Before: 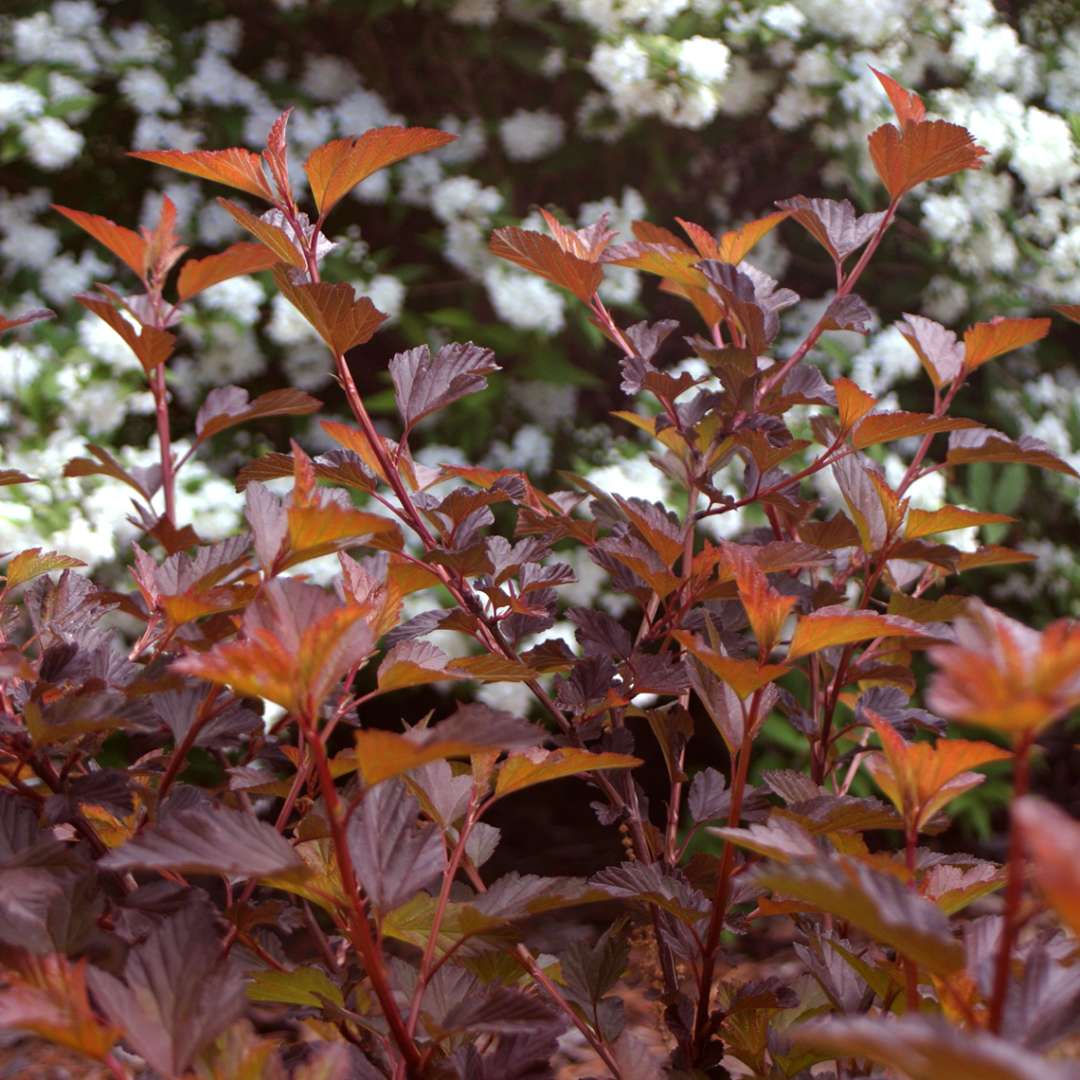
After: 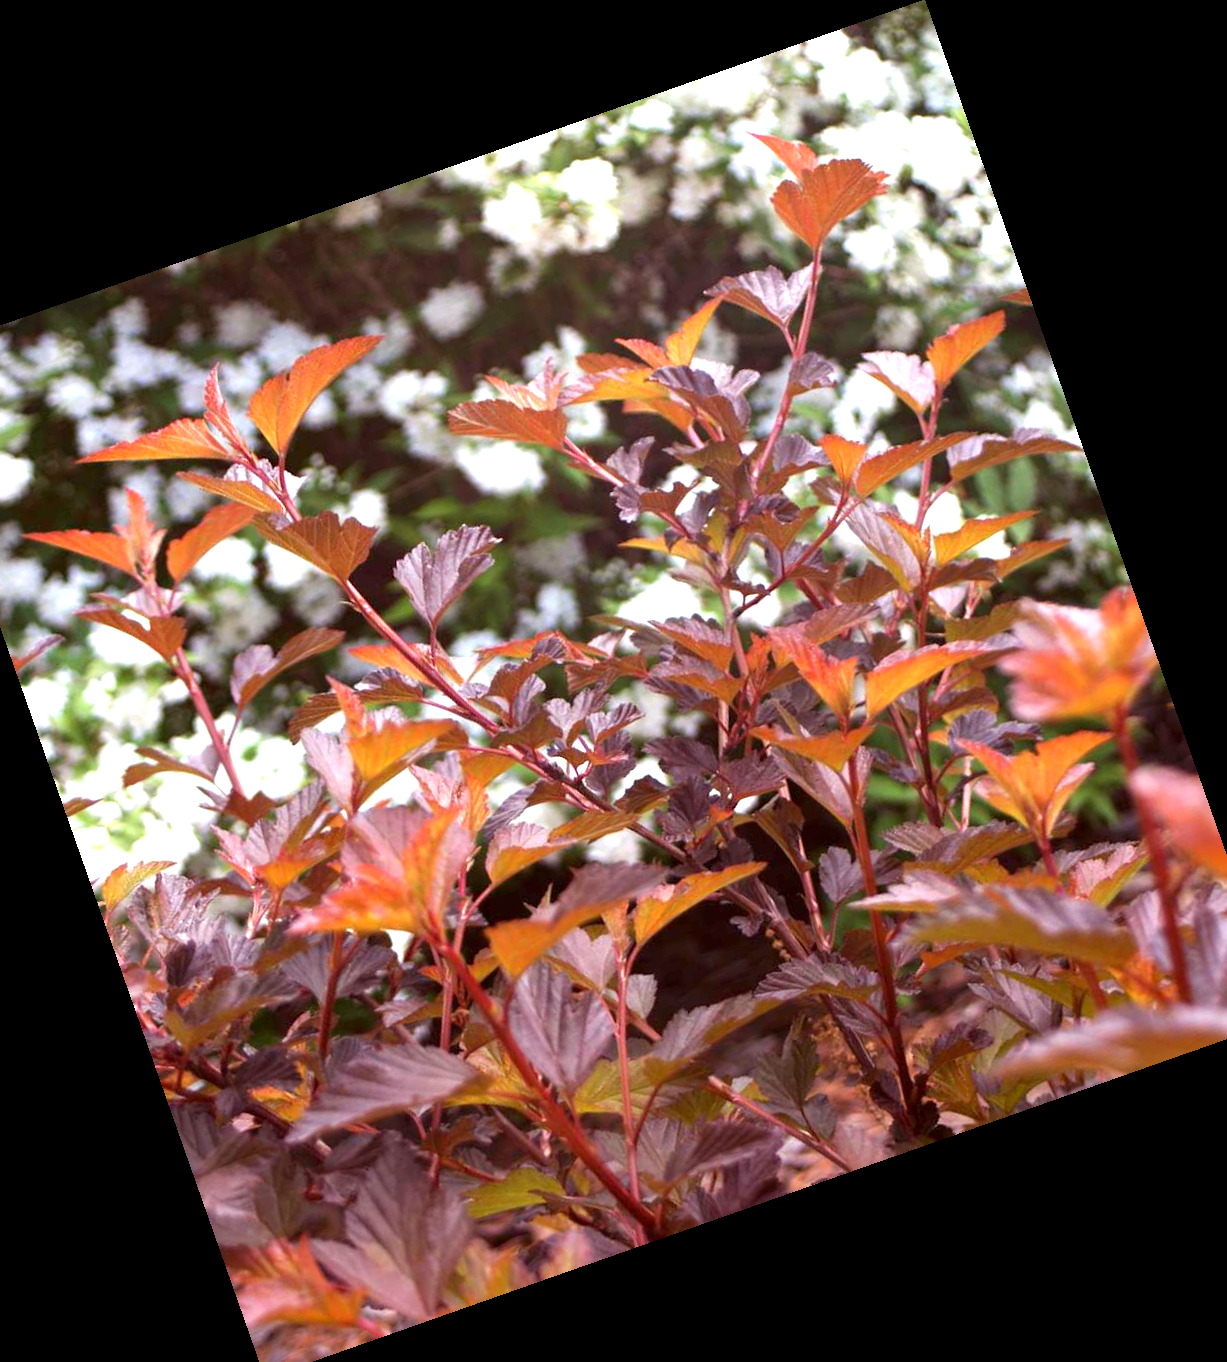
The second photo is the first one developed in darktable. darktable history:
crop and rotate: angle 19.43°, left 6.812%, right 4.125%, bottom 1.087%
exposure: black level correction 0.001, exposure 1.129 EV, compensate exposure bias true, compensate highlight preservation false
